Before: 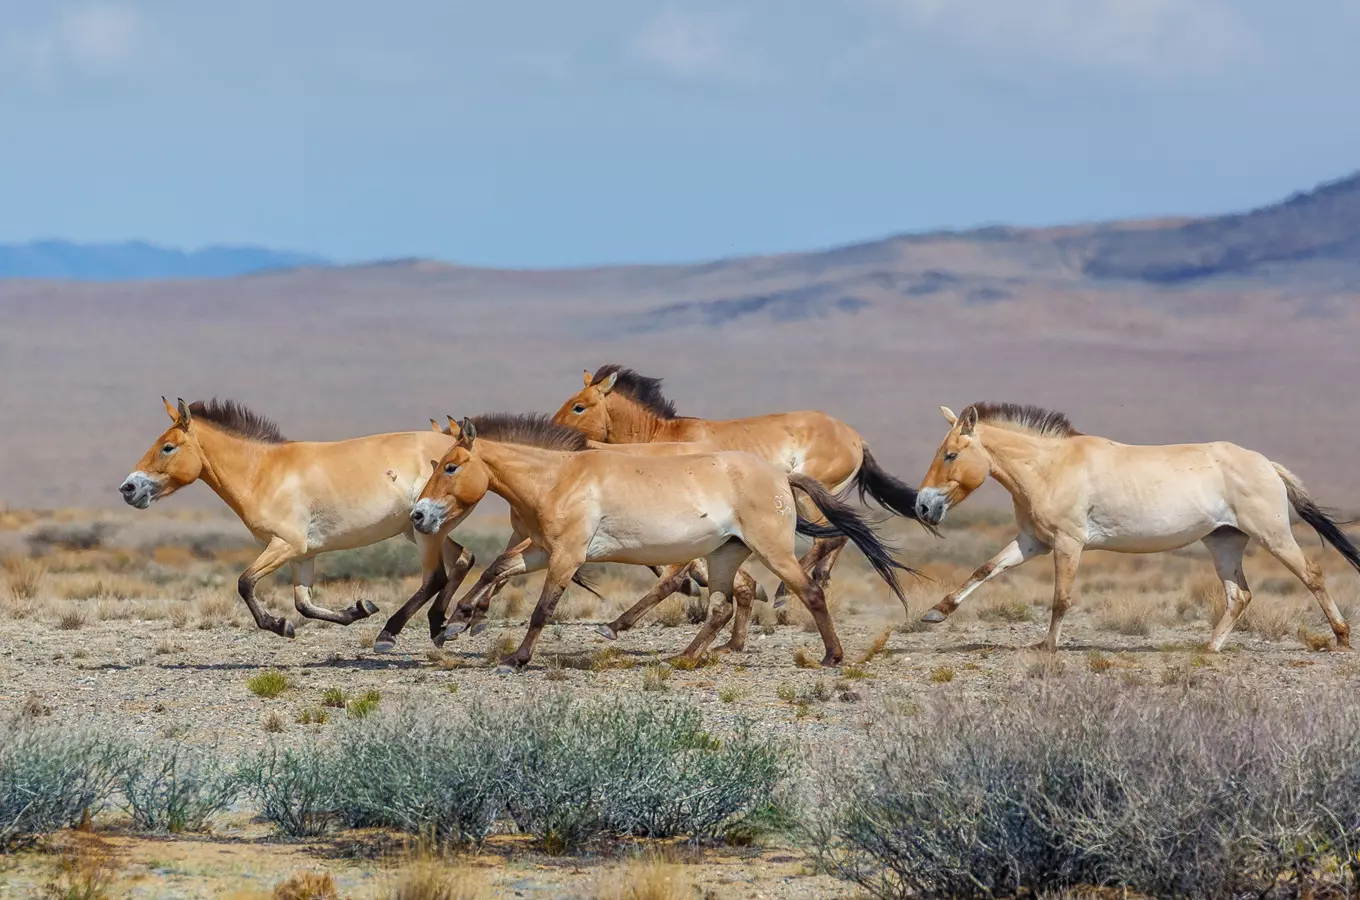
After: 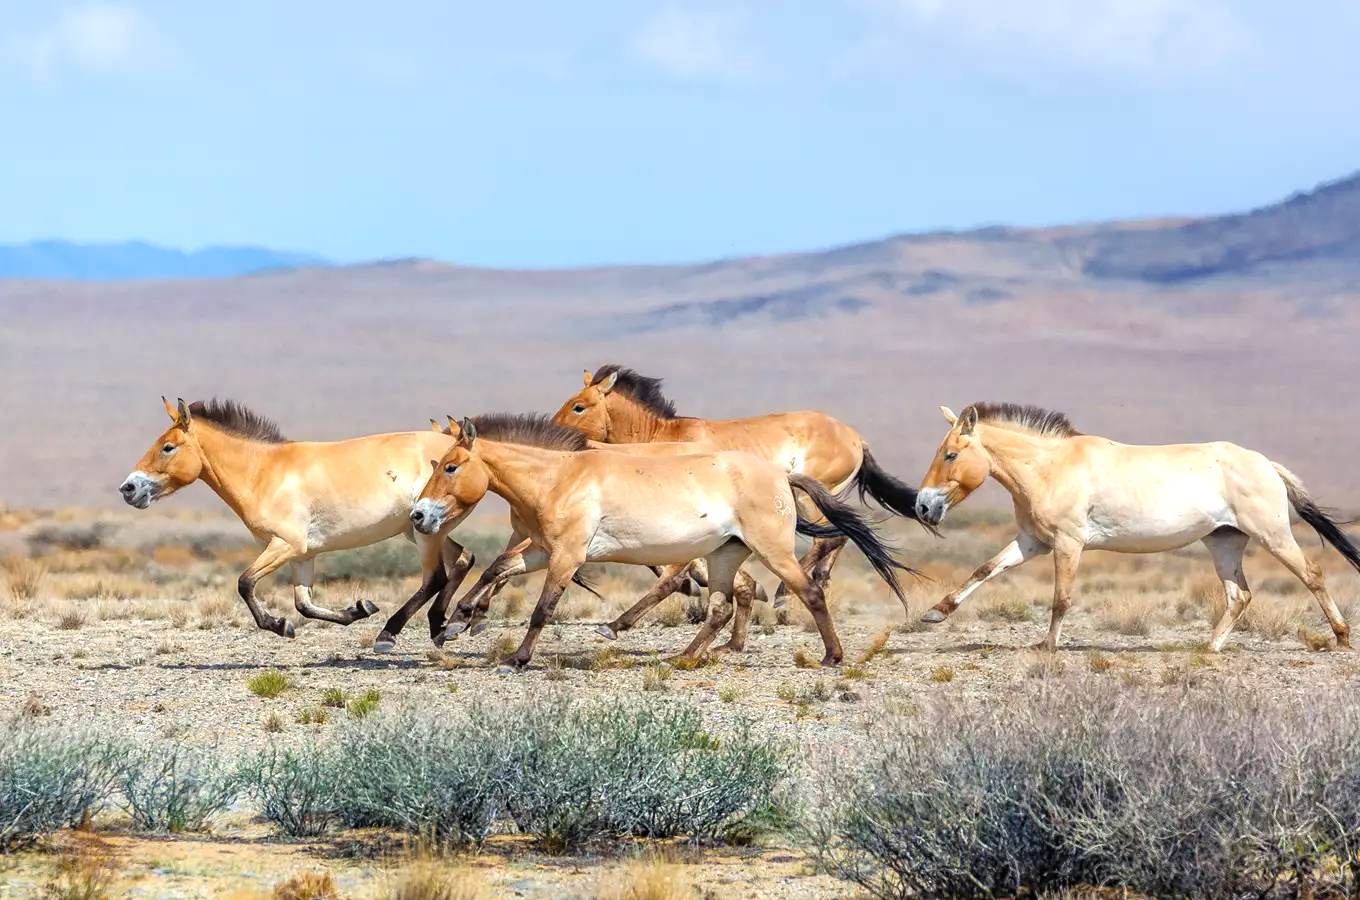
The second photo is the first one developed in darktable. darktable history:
tone equalizer: -8 EV -0.712 EV, -7 EV -0.691 EV, -6 EV -0.595 EV, -5 EV -0.378 EV, -3 EV 0.402 EV, -2 EV 0.6 EV, -1 EV 0.692 EV, +0 EV 0.78 EV, mask exposure compensation -0.485 EV
